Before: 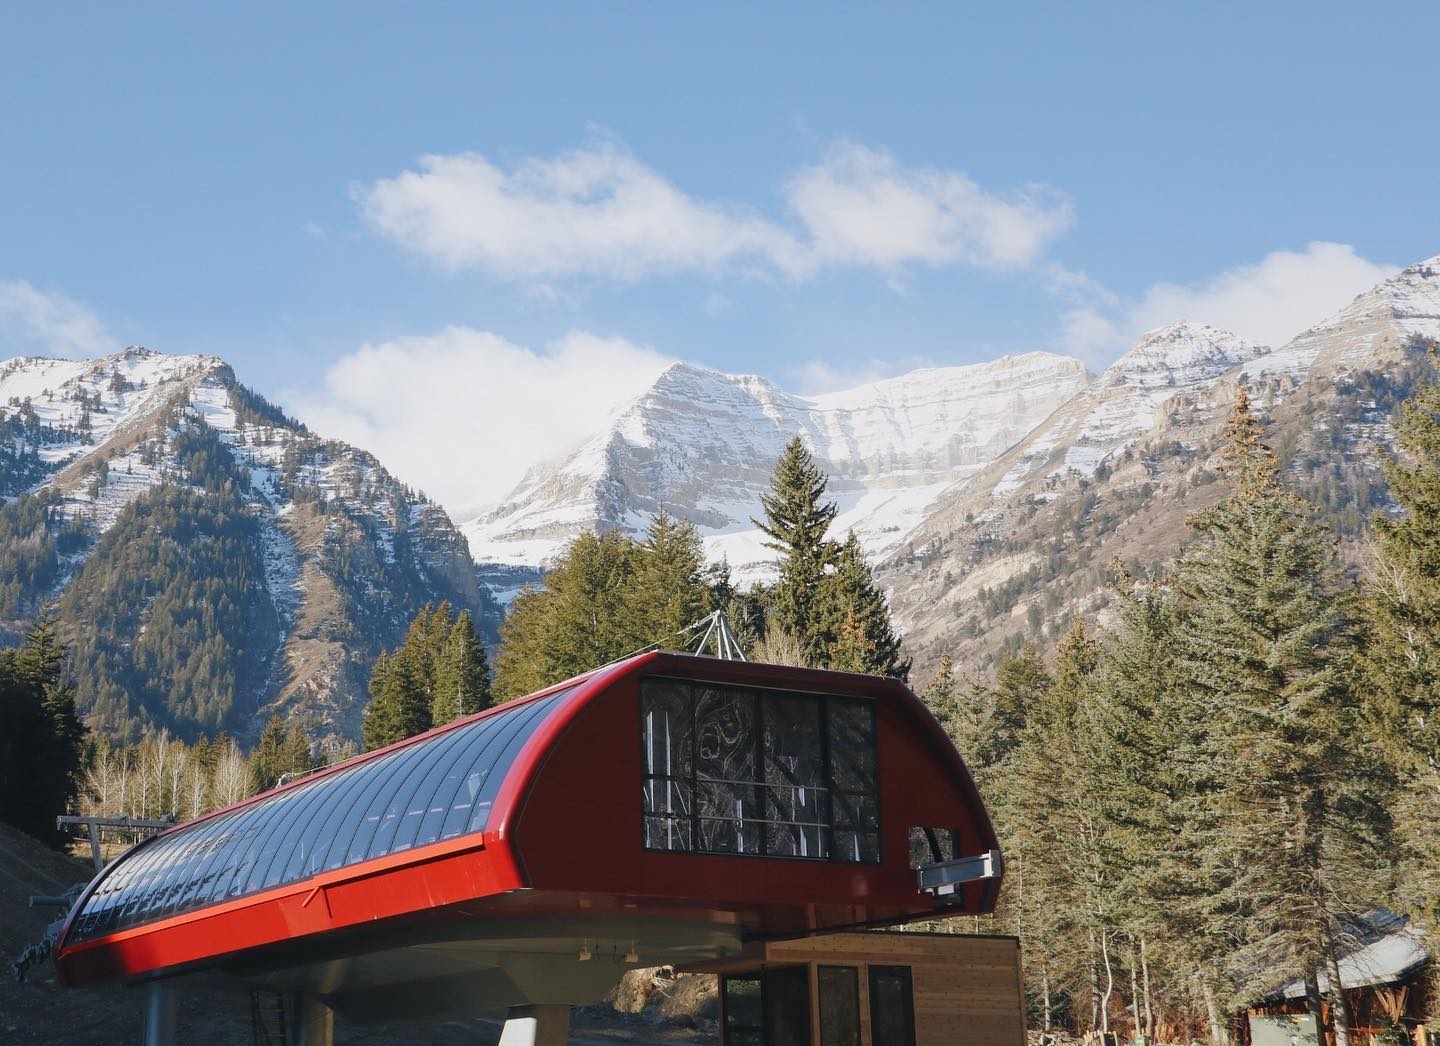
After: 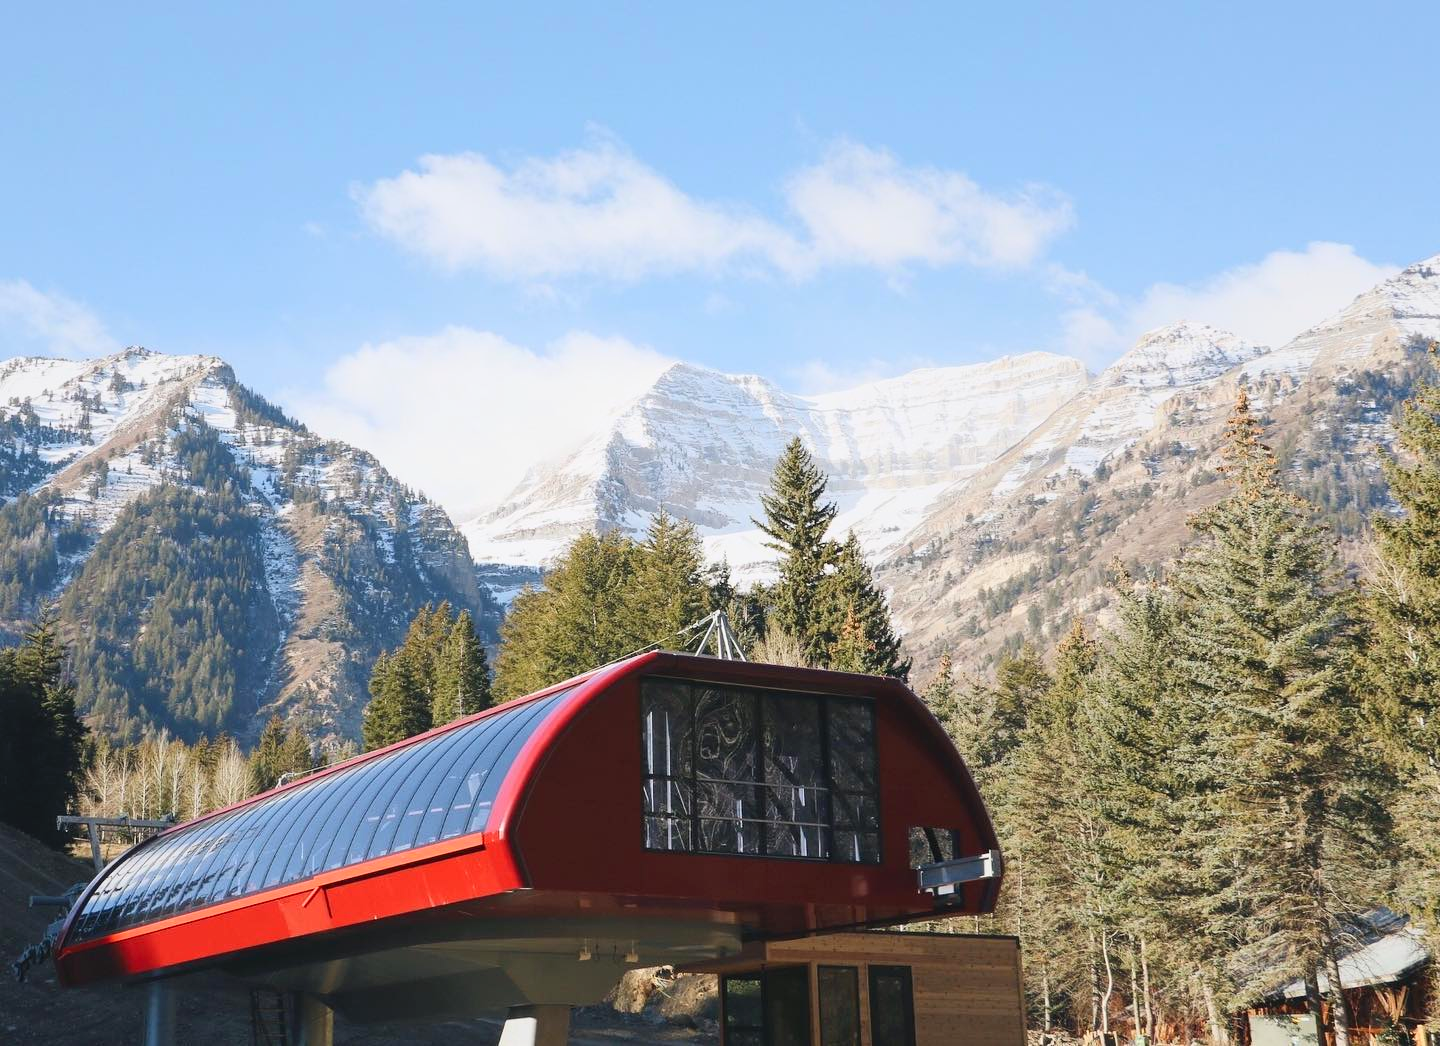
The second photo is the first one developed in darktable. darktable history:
contrast brightness saturation: contrast 0.196, brightness 0.145, saturation 0.143
